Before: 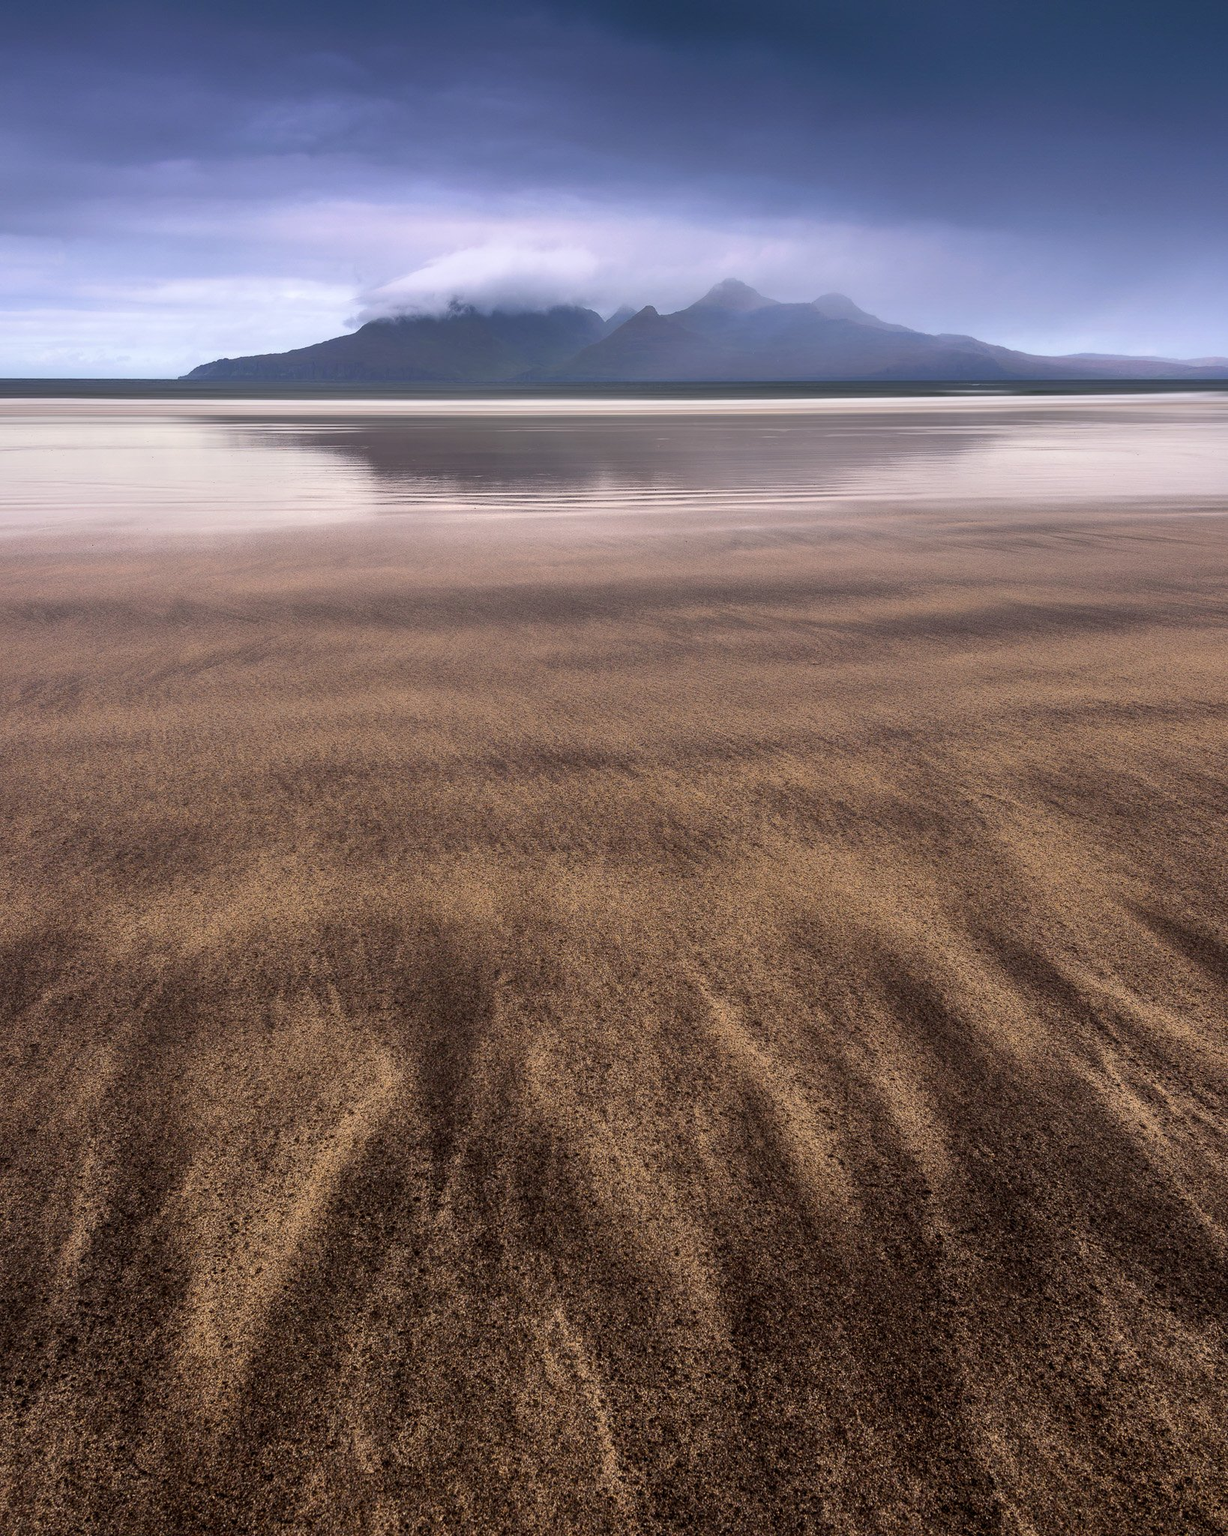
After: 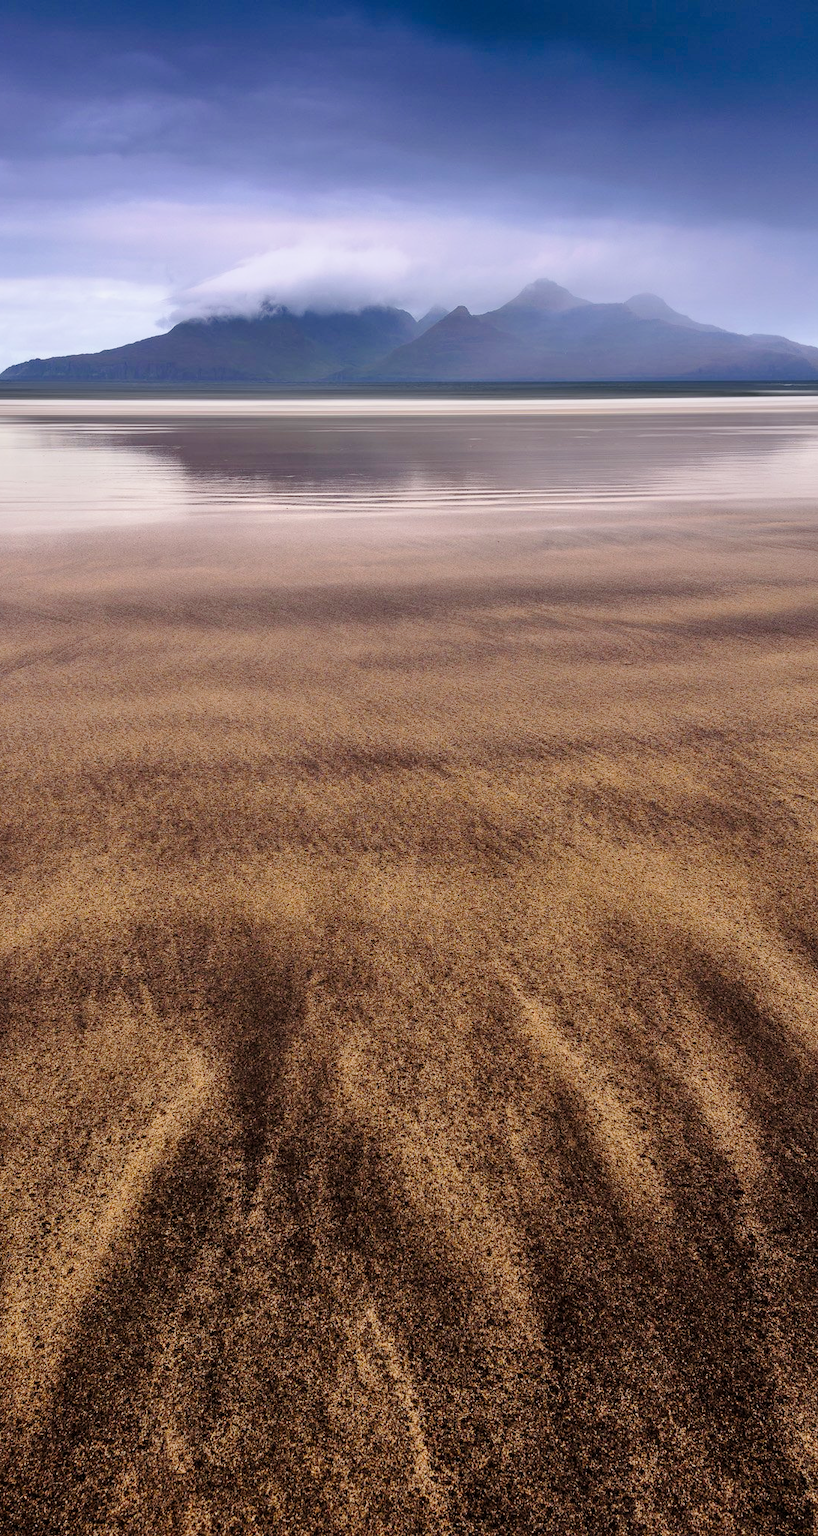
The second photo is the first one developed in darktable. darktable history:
shadows and highlights: shadows 29.49, highlights -30.48, highlights color adjustment 45.72%, low approximation 0.01, soften with gaussian
crop and rotate: left 15.352%, right 17.99%
tone curve: curves: ch0 [(0, 0) (0.105, 0.068) (0.181, 0.14) (0.28, 0.259) (0.384, 0.404) (0.485, 0.531) (0.638, 0.681) (0.87, 0.883) (1, 0.977)]; ch1 [(0, 0) (0.161, 0.092) (0.35, 0.33) (0.379, 0.401) (0.456, 0.469) (0.501, 0.499) (0.516, 0.524) (0.562, 0.569) (0.635, 0.646) (1, 1)]; ch2 [(0, 0) (0.371, 0.362) (0.437, 0.437) (0.5, 0.5) (0.53, 0.524) (0.56, 0.561) (0.622, 0.606) (1, 1)], preserve colors none
color balance rgb: power › hue 72.55°, perceptual saturation grading › global saturation 19.67%
